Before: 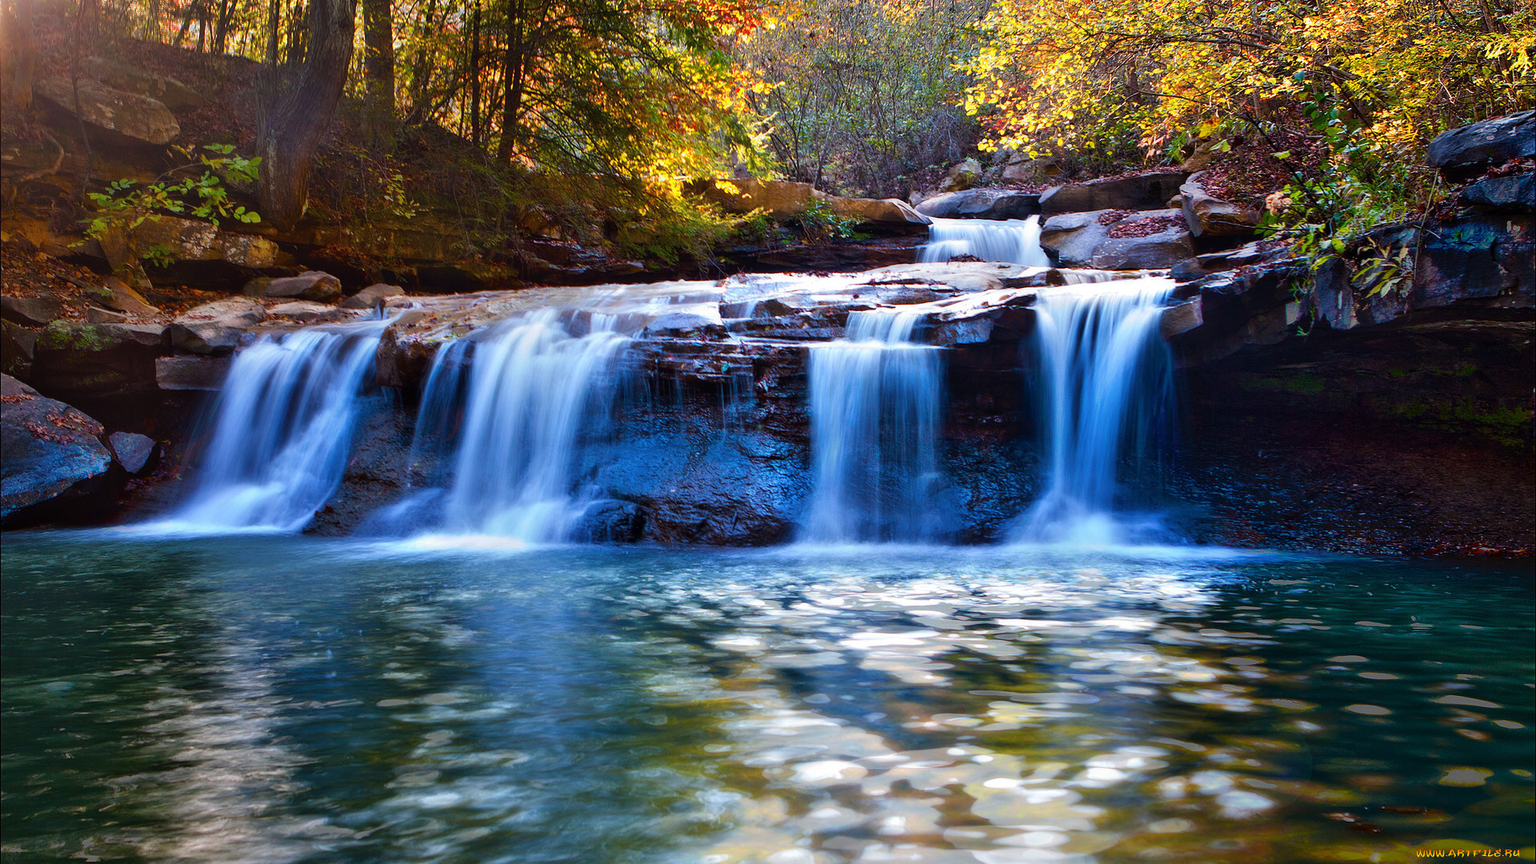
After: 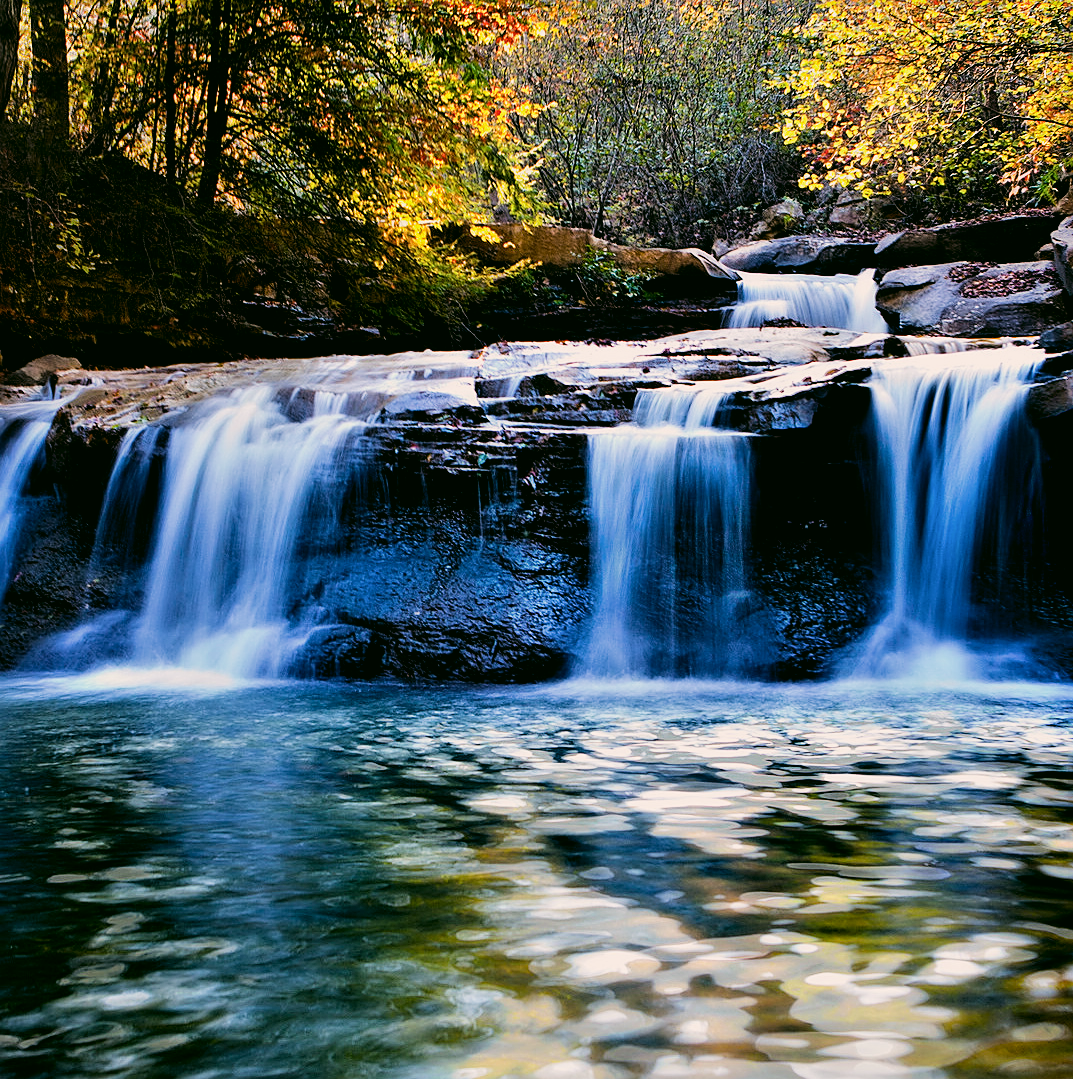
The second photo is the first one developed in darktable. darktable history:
filmic rgb: black relative exposure -5.03 EV, white relative exposure 3.55 EV, hardness 3.19, contrast 1.388, highlights saturation mix -49.43%
crop: left 22.096%, right 21.995%, bottom 0.002%
haze removal: compatibility mode true, adaptive false
color correction: highlights a* 4.49, highlights b* 4.92, shadows a* -8.12, shadows b* 4.56
sharpen: amount 0.493
